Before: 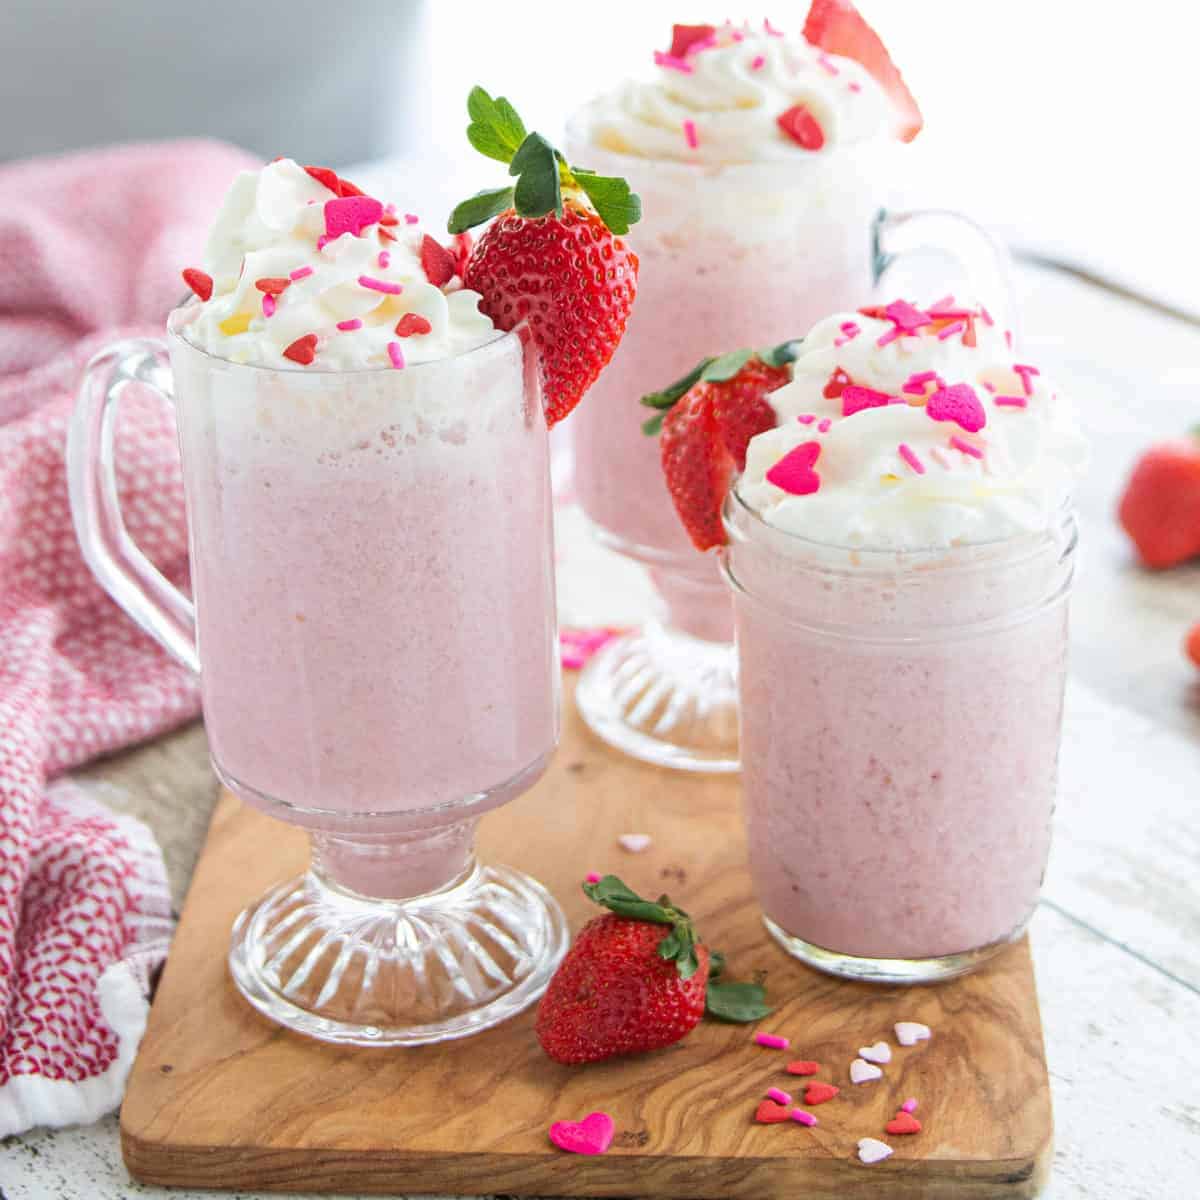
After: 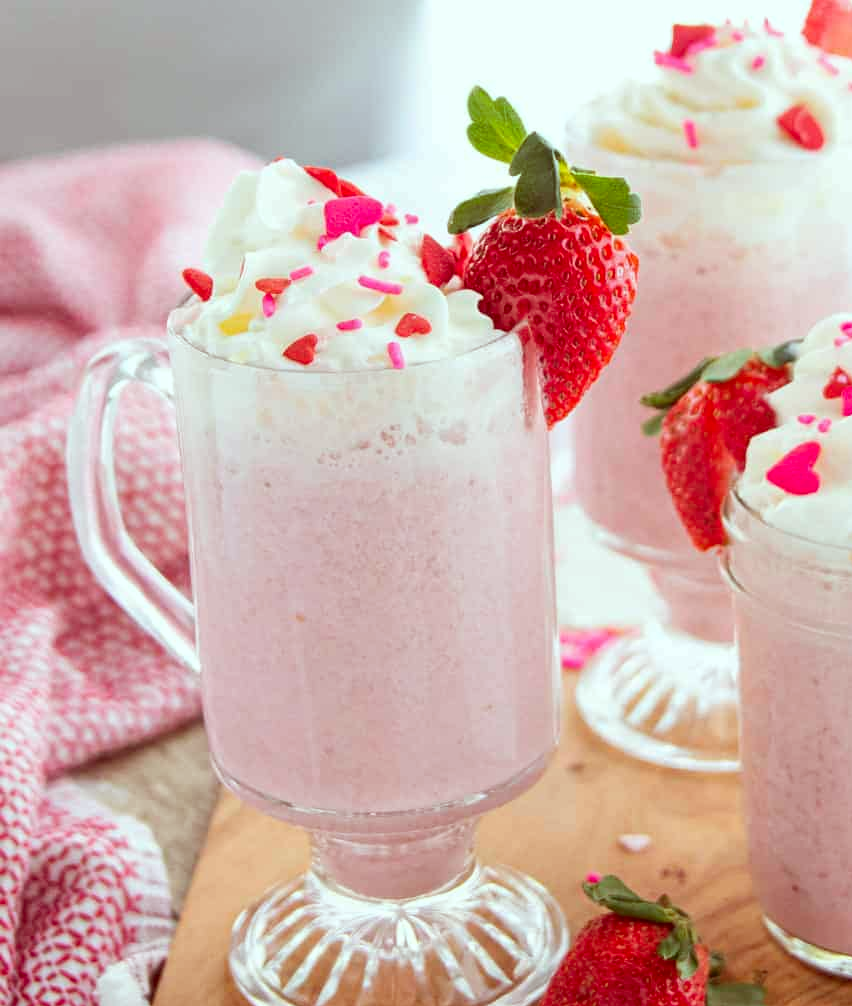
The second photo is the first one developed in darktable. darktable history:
crop: right 28.956%, bottom 16.131%
color correction: highlights a* -7.05, highlights b* -0.156, shadows a* 20.31, shadows b* 12.37
